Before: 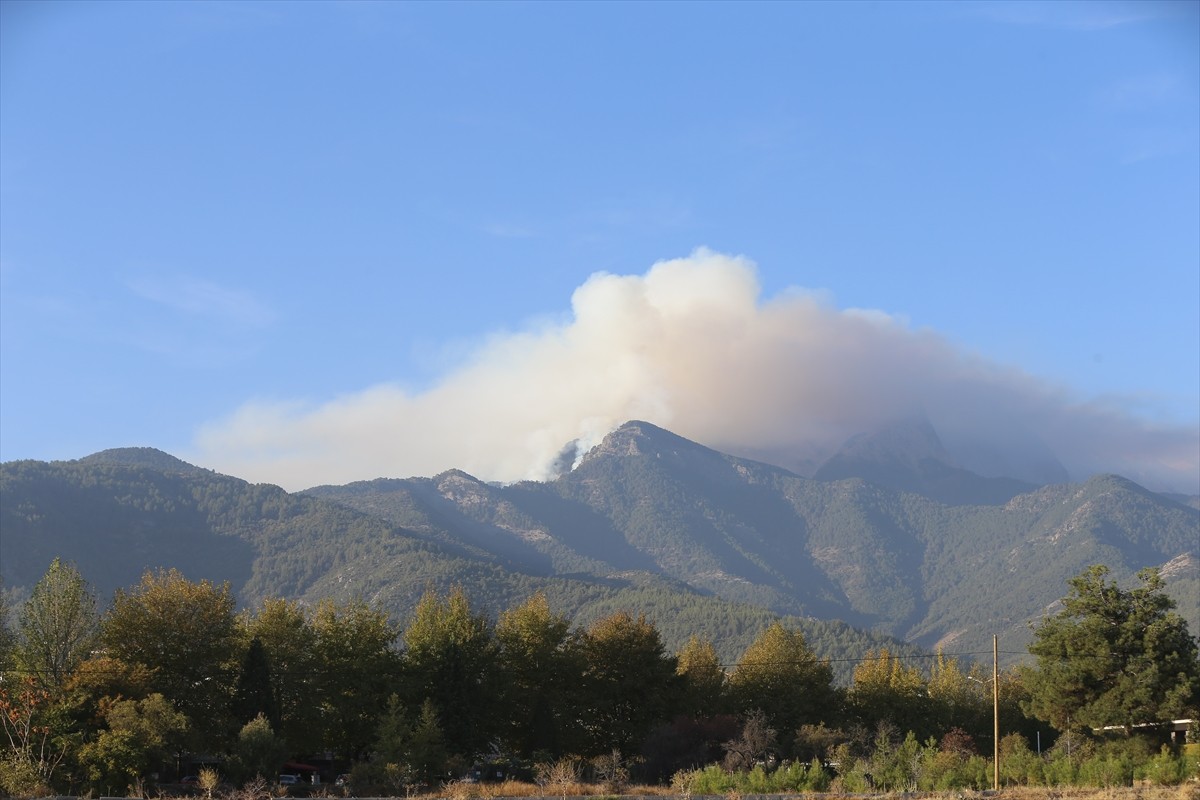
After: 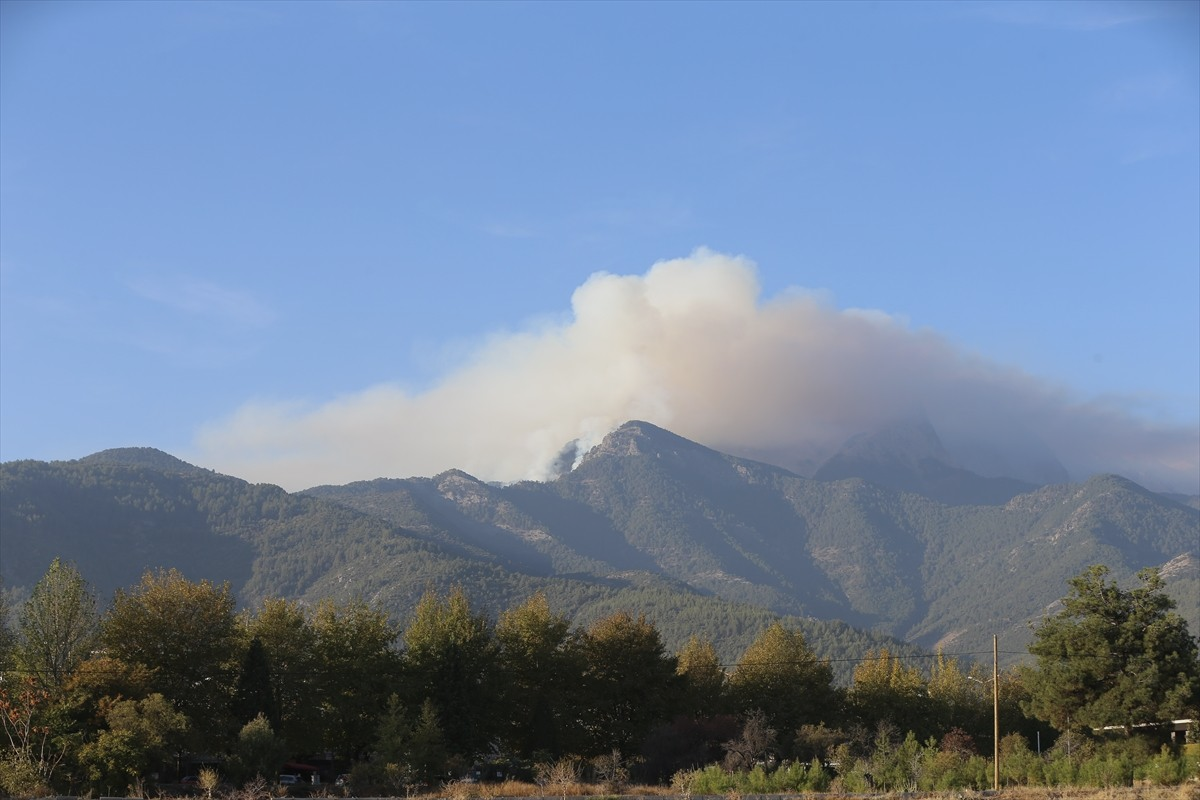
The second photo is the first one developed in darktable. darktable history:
exposure: exposure -0.21 EV, compensate highlight preservation false
color zones: curves: ch0 [(0, 0.613) (0.01, 0.613) (0.245, 0.448) (0.498, 0.529) (0.642, 0.665) (0.879, 0.777) (0.99, 0.613)]; ch1 [(0, 0) (0.143, 0) (0.286, 0) (0.429, 0) (0.571, 0) (0.714, 0) (0.857, 0)], mix -93.41%
